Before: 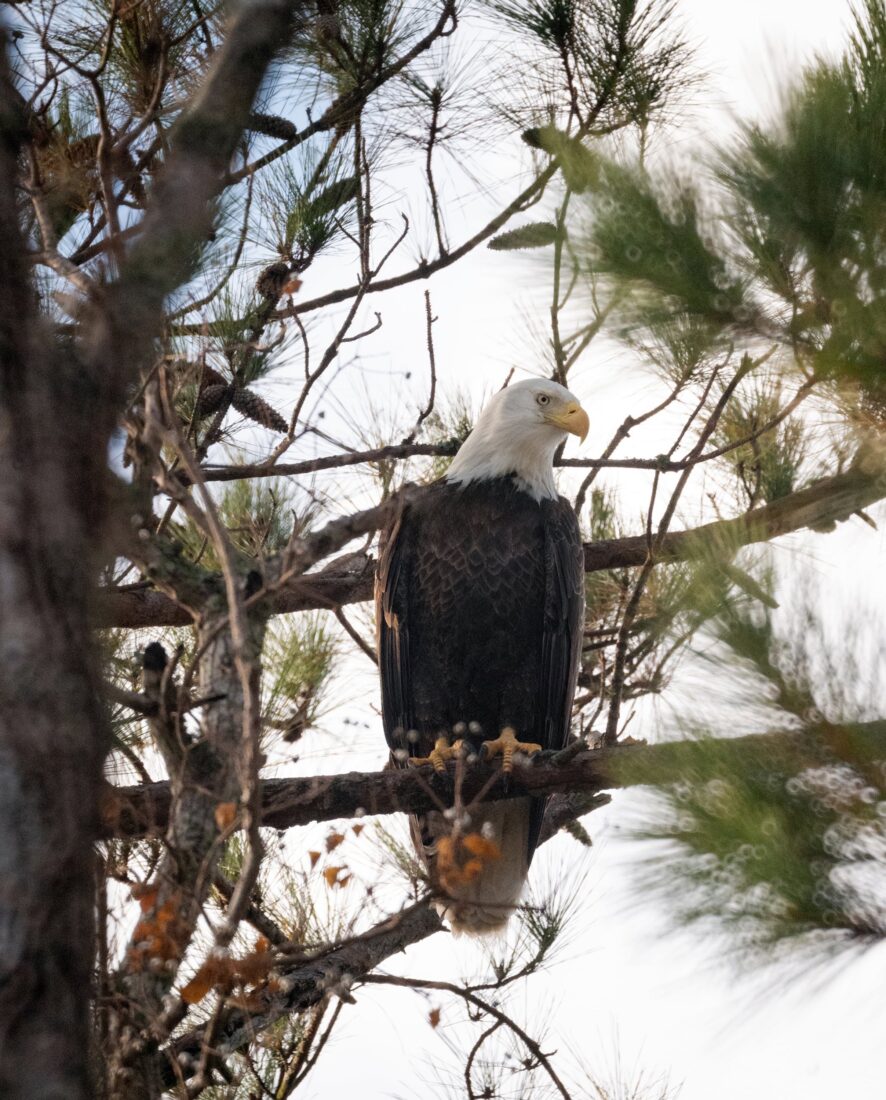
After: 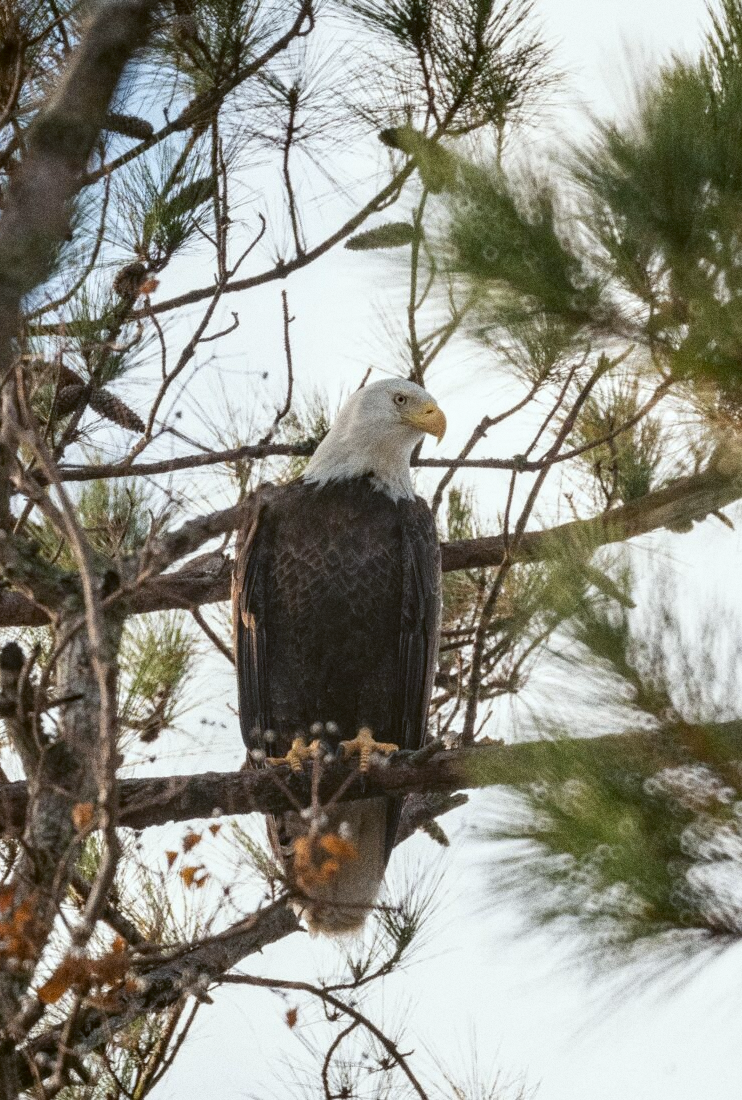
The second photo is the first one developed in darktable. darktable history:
local contrast: on, module defaults
color balance: lift [1.004, 1.002, 1.002, 0.998], gamma [1, 1.007, 1.002, 0.993], gain [1, 0.977, 1.013, 1.023], contrast -3.64%
crop: left 16.145%
grain: coarseness 0.09 ISO, strength 40%
